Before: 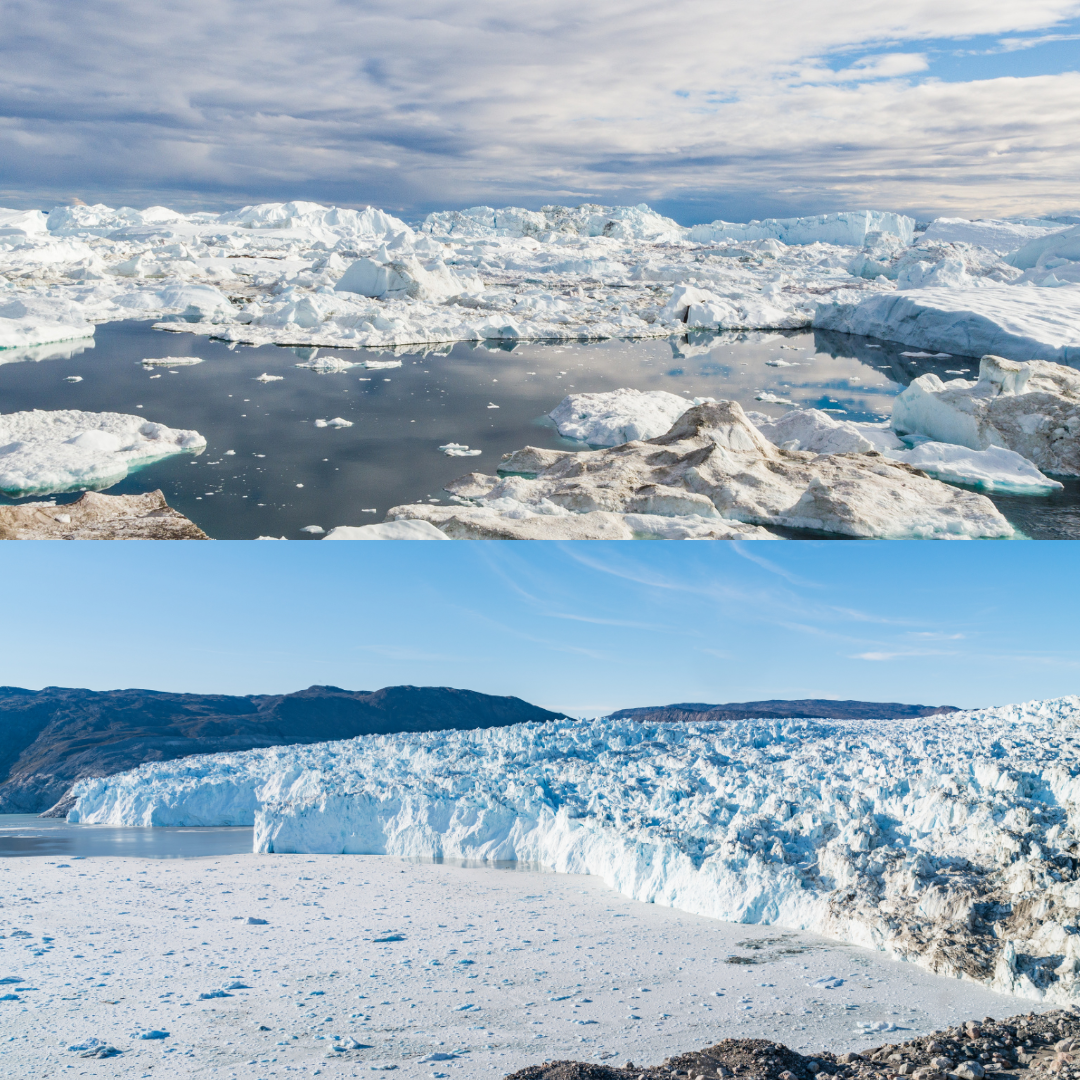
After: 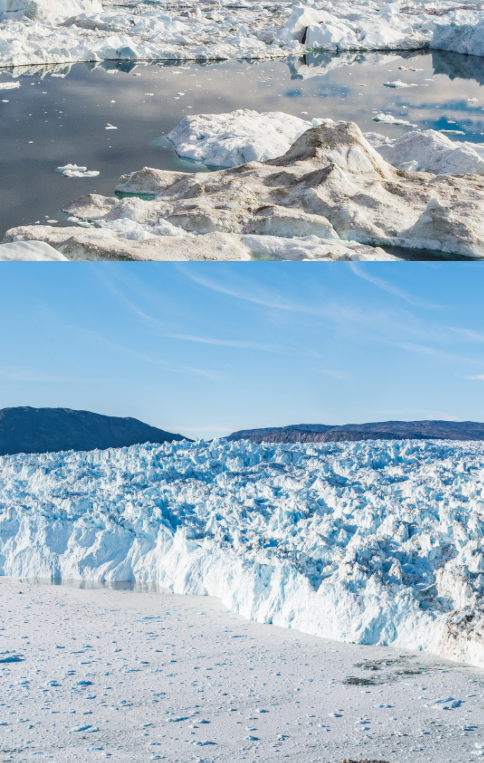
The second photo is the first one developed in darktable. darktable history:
crop: left 35.457%, top 25.889%, right 19.699%, bottom 3.435%
local contrast: detail 109%
